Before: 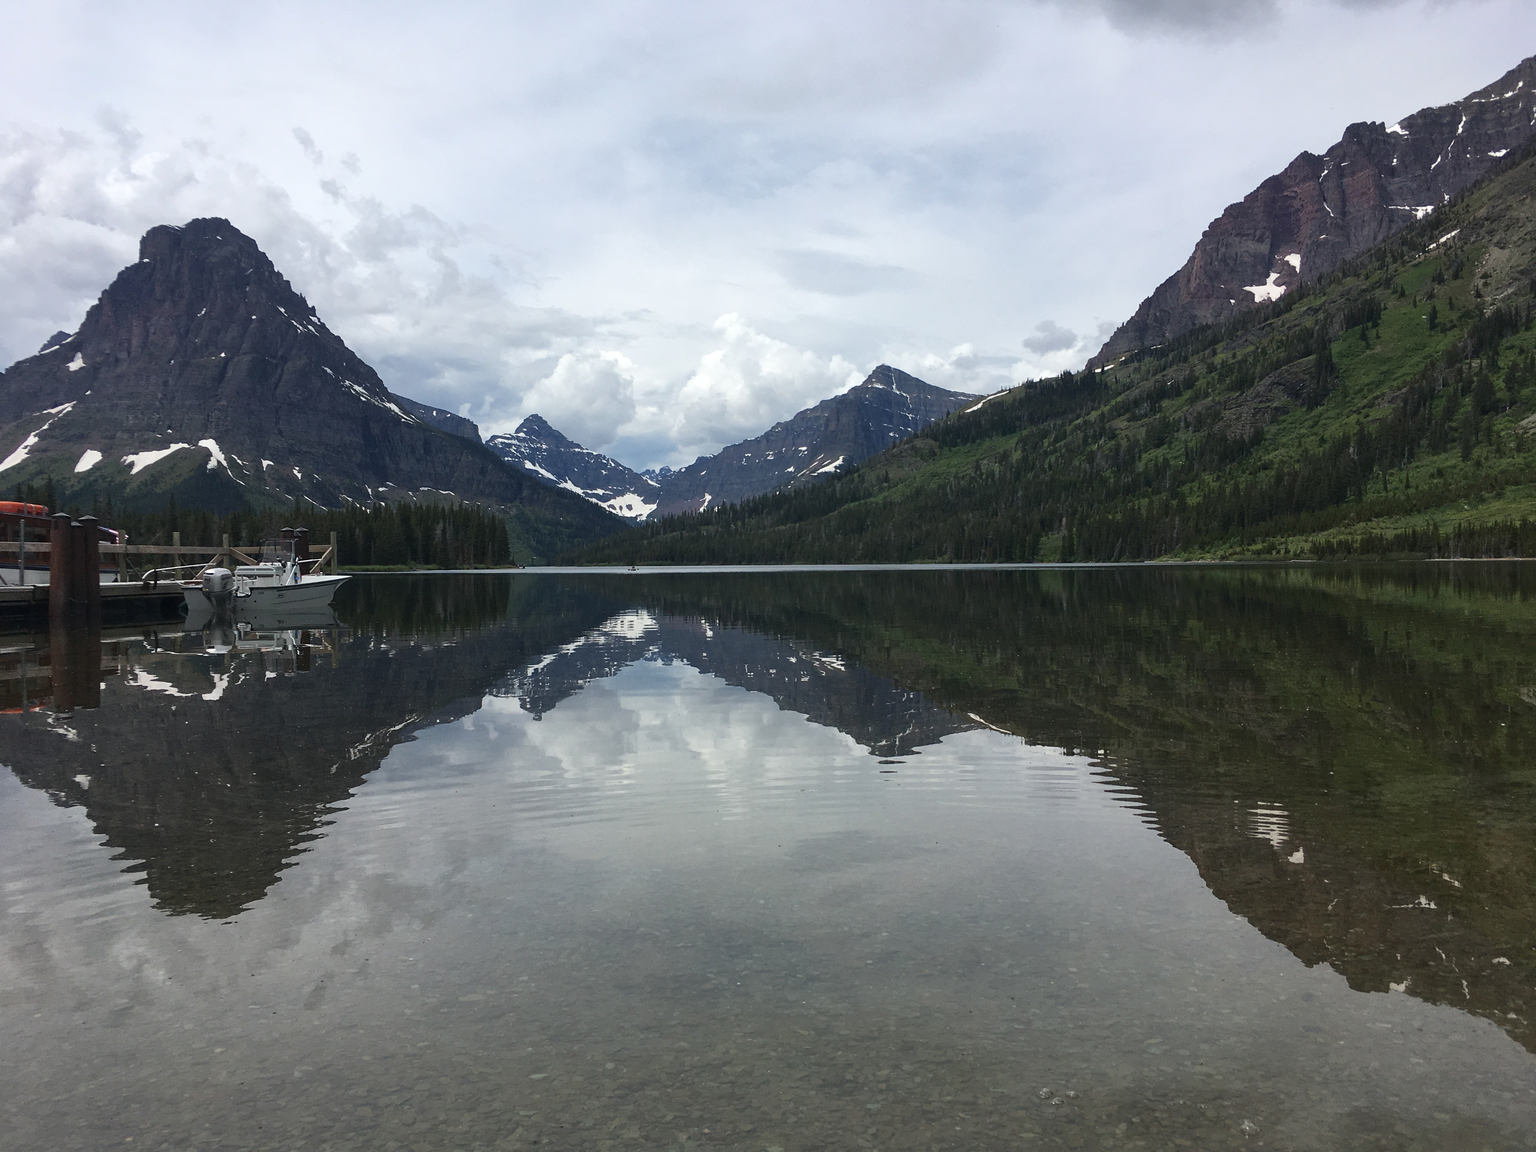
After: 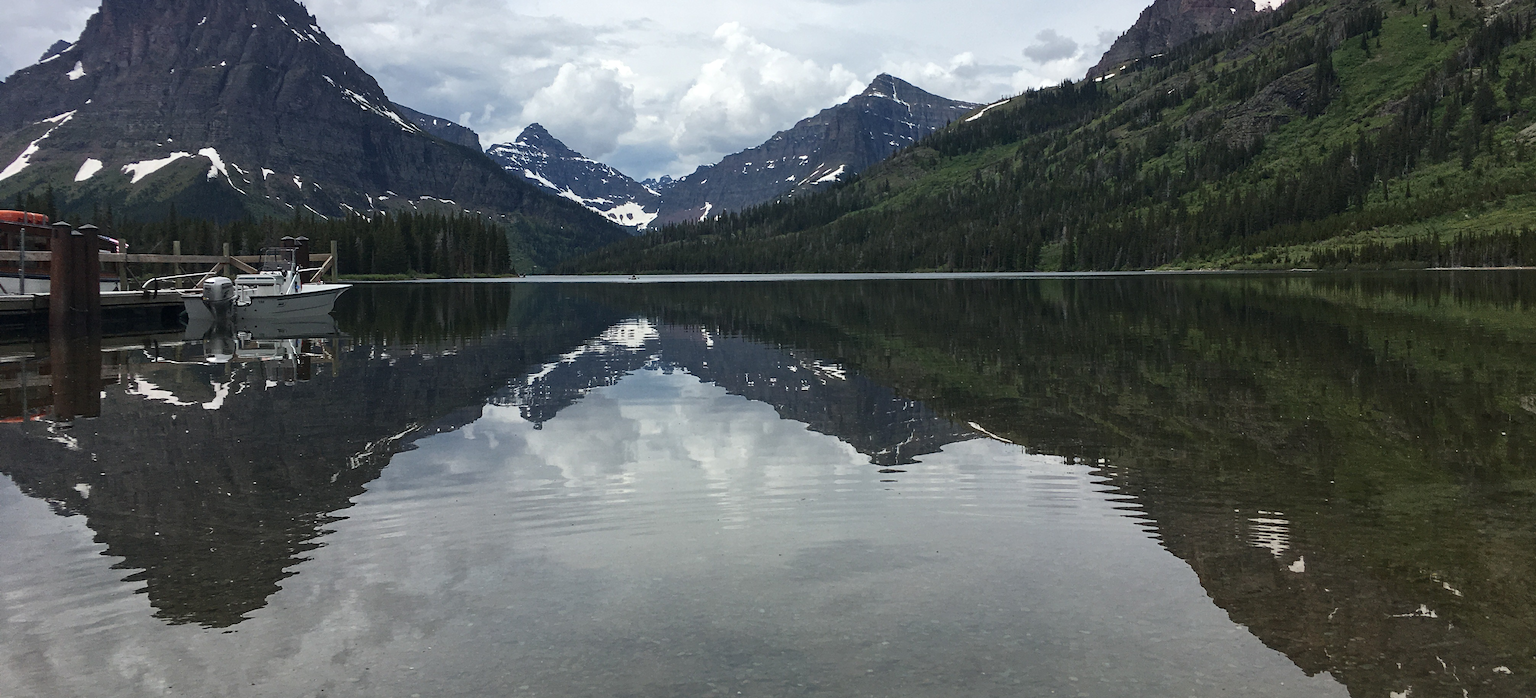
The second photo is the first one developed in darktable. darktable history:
crop and rotate: top 25.356%, bottom 13.976%
contrast equalizer: y [[0.506, 0.531, 0.562, 0.606, 0.638, 0.669], [0.5 ×6], [0.5 ×6], [0 ×6], [0 ×6]], mix 0.309
